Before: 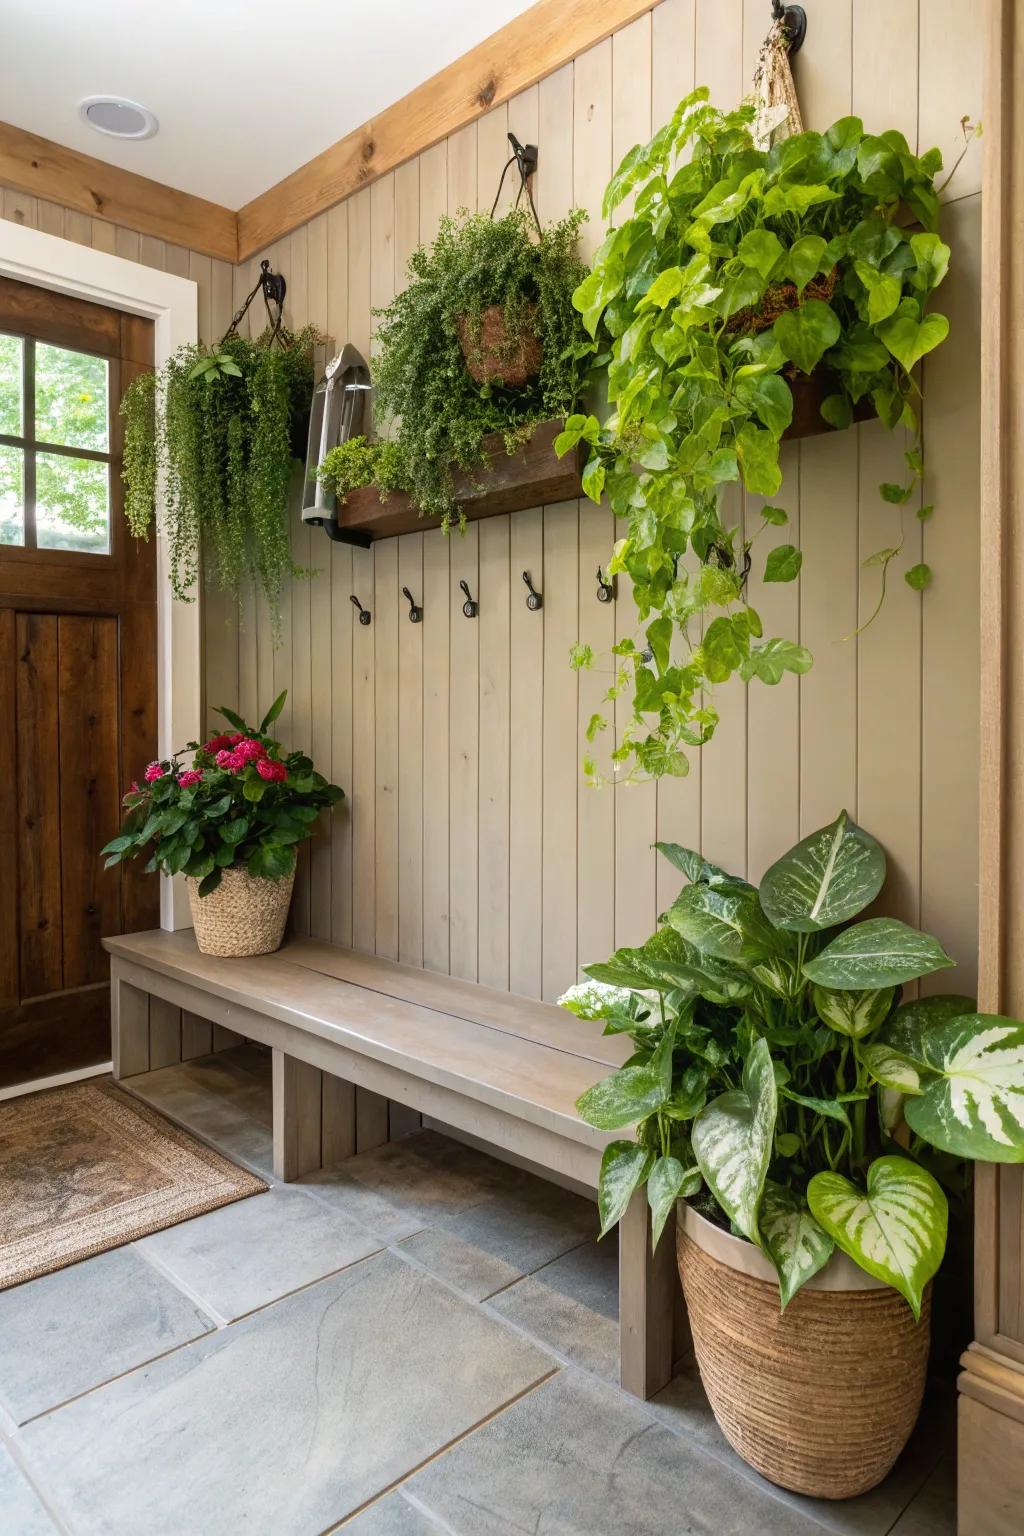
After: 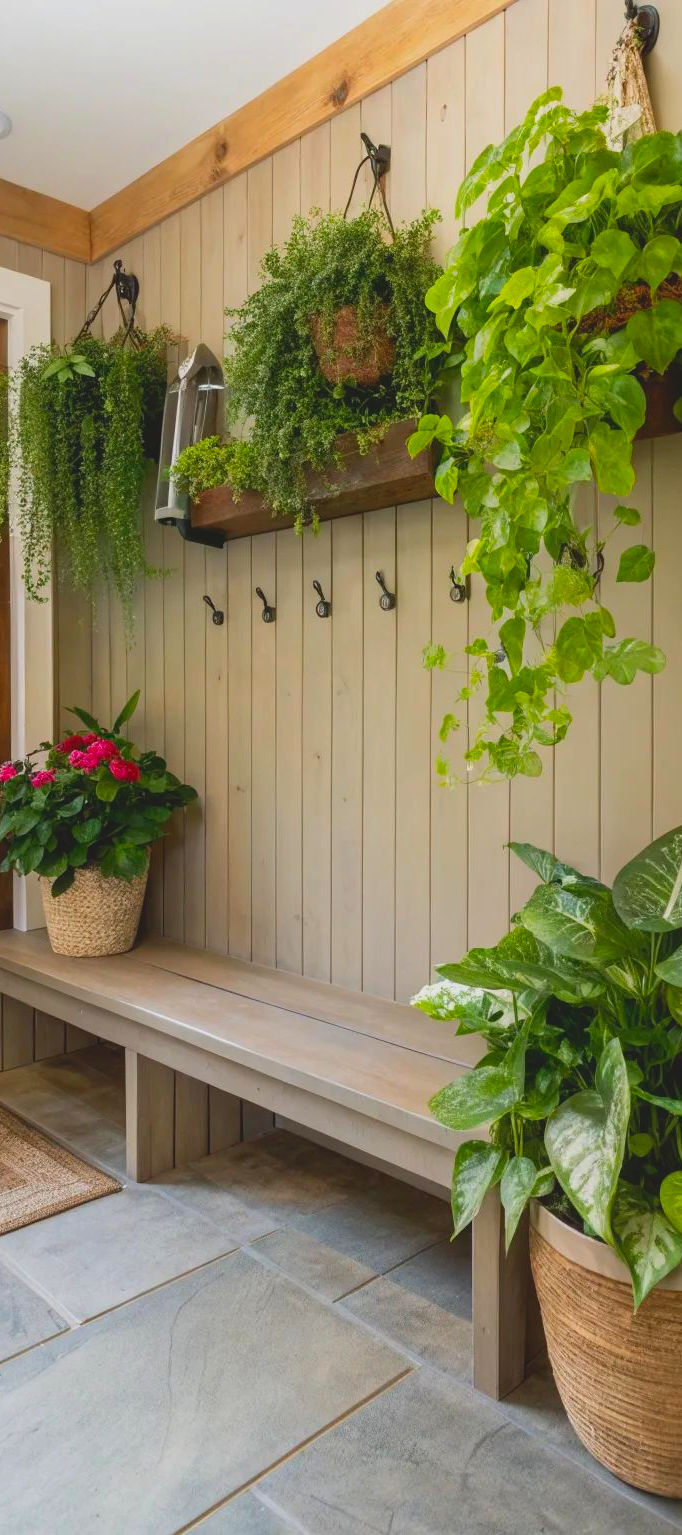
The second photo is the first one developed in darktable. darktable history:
crop and rotate: left 14.395%, right 18.964%
contrast brightness saturation: contrast -0.183, saturation 0.189
